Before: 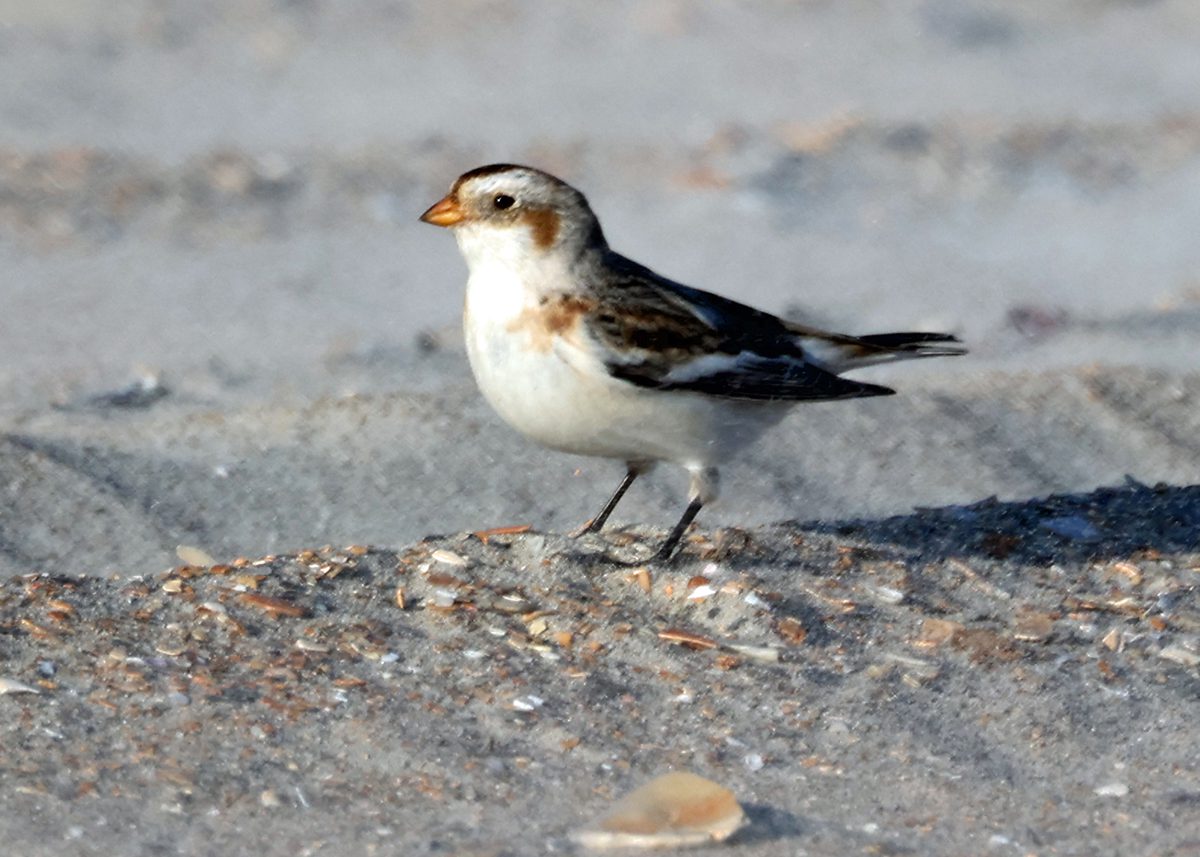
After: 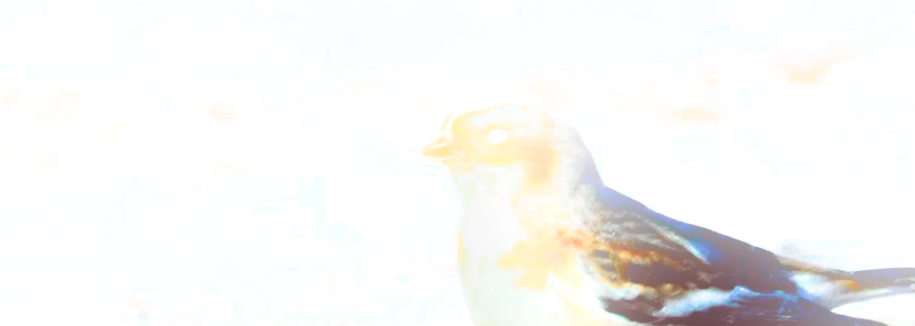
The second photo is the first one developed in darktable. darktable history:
bloom: size 16%, threshold 98%, strength 20%
crop: left 0.579%, top 7.627%, right 23.167%, bottom 54.275%
tone curve: curves: ch0 [(0, 0.023) (0.137, 0.069) (0.249, 0.163) (0.487, 0.491) (0.778, 0.858) (0.896, 0.94) (1, 0.988)]; ch1 [(0, 0) (0.396, 0.369) (0.483, 0.459) (0.498, 0.5) (0.515, 0.517) (0.562, 0.6) (0.611, 0.667) (0.692, 0.744) (0.798, 0.863) (1, 1)]; ch2 [(0, 0) (0.426, 0.398) (0.483, 0.481) (0.503, 0.503) (0.526, 0.527) (0.549, 0.59) (0.62, 0.666) (0.705, 0.755) (0.985, 0.966)], color space Lab, independent channels
exposure: black level correction 0, exposure 1.45 EV, compensate exposure bias true, compensate highlight preservation false
split-toning: shadows › saturation 0.41, highlights › saturation 0, compress 33.55%
